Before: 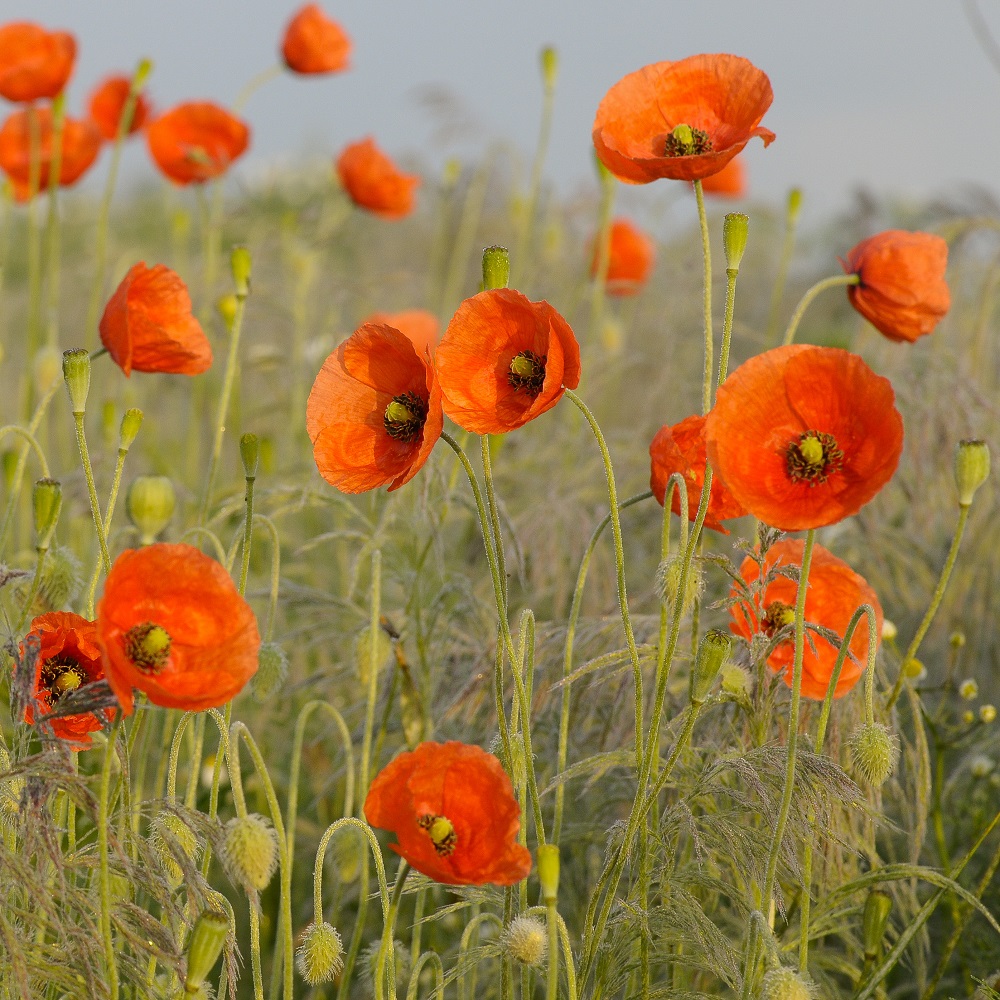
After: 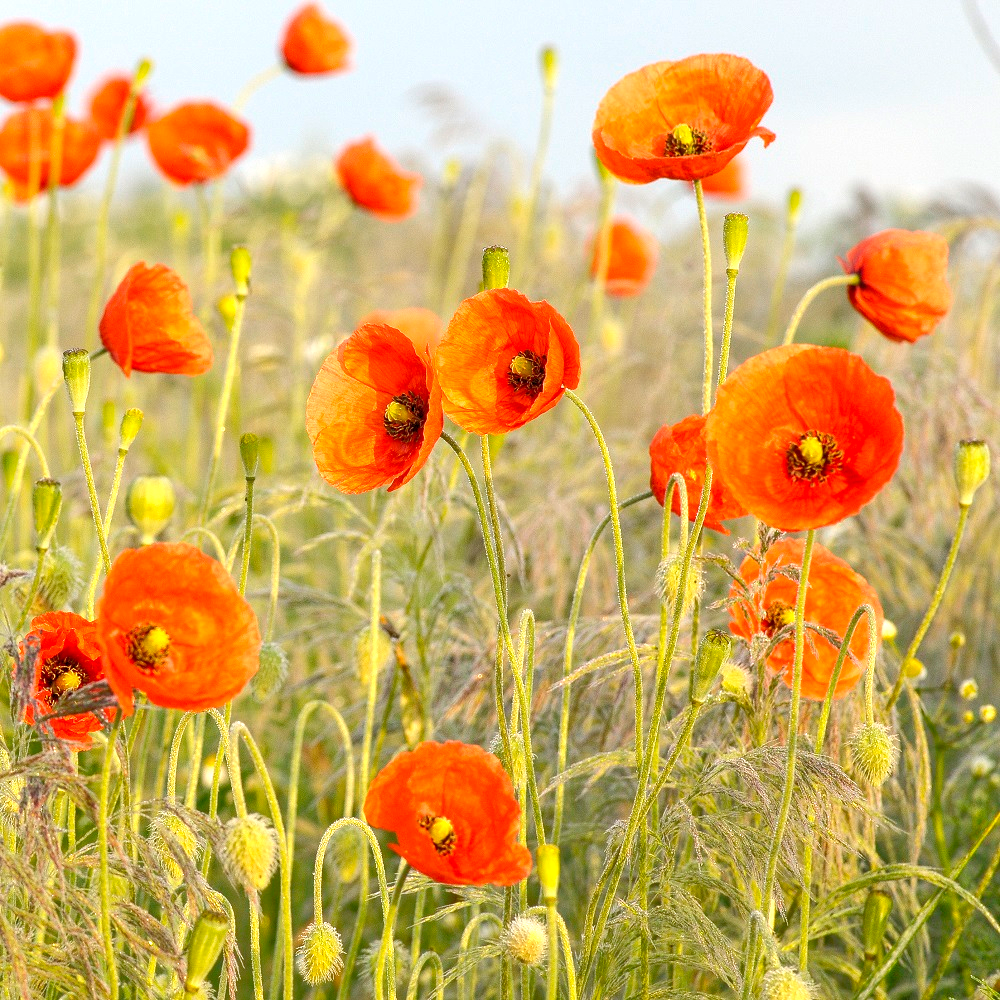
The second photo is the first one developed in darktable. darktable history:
local contrast: on, module defaults
tone equalizer: -7 EV 0.144 EV, -6 EV 0.638 EV, -5 EV 1.12 EV, -4 EV 1.31 EV, -3 EV 1.17 EV, -2 EV 0.6 EV, -1 EV 0.155 EV
exposure: exposure 0.942 EV, compensate exposure bias true, compensate highlight preservation false
